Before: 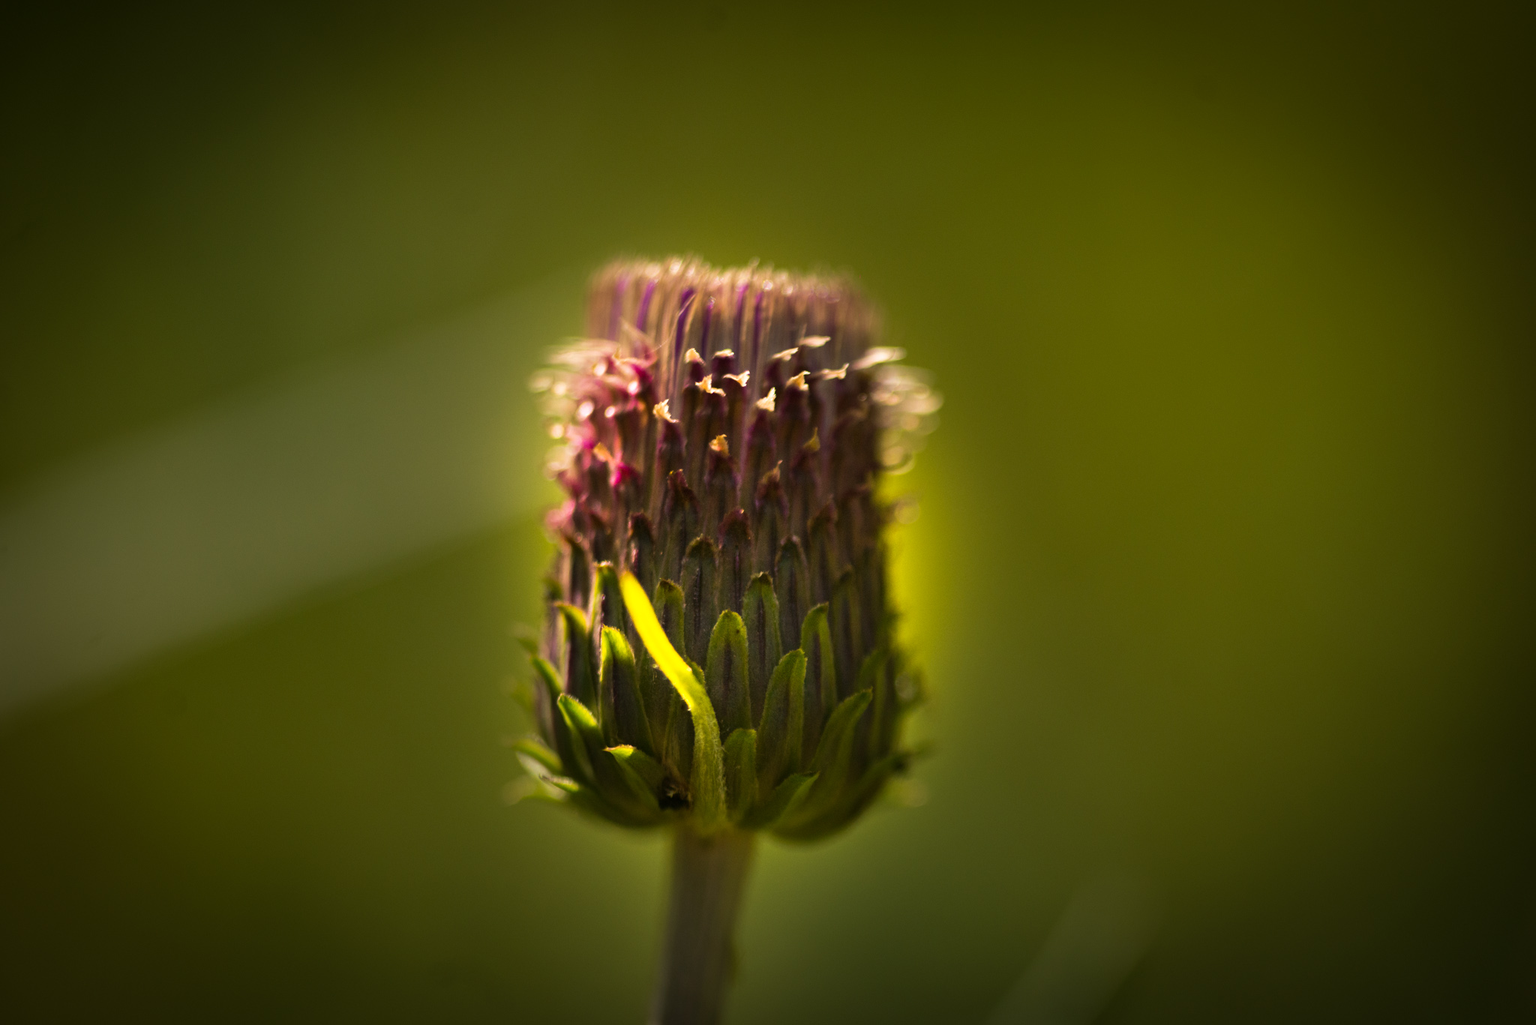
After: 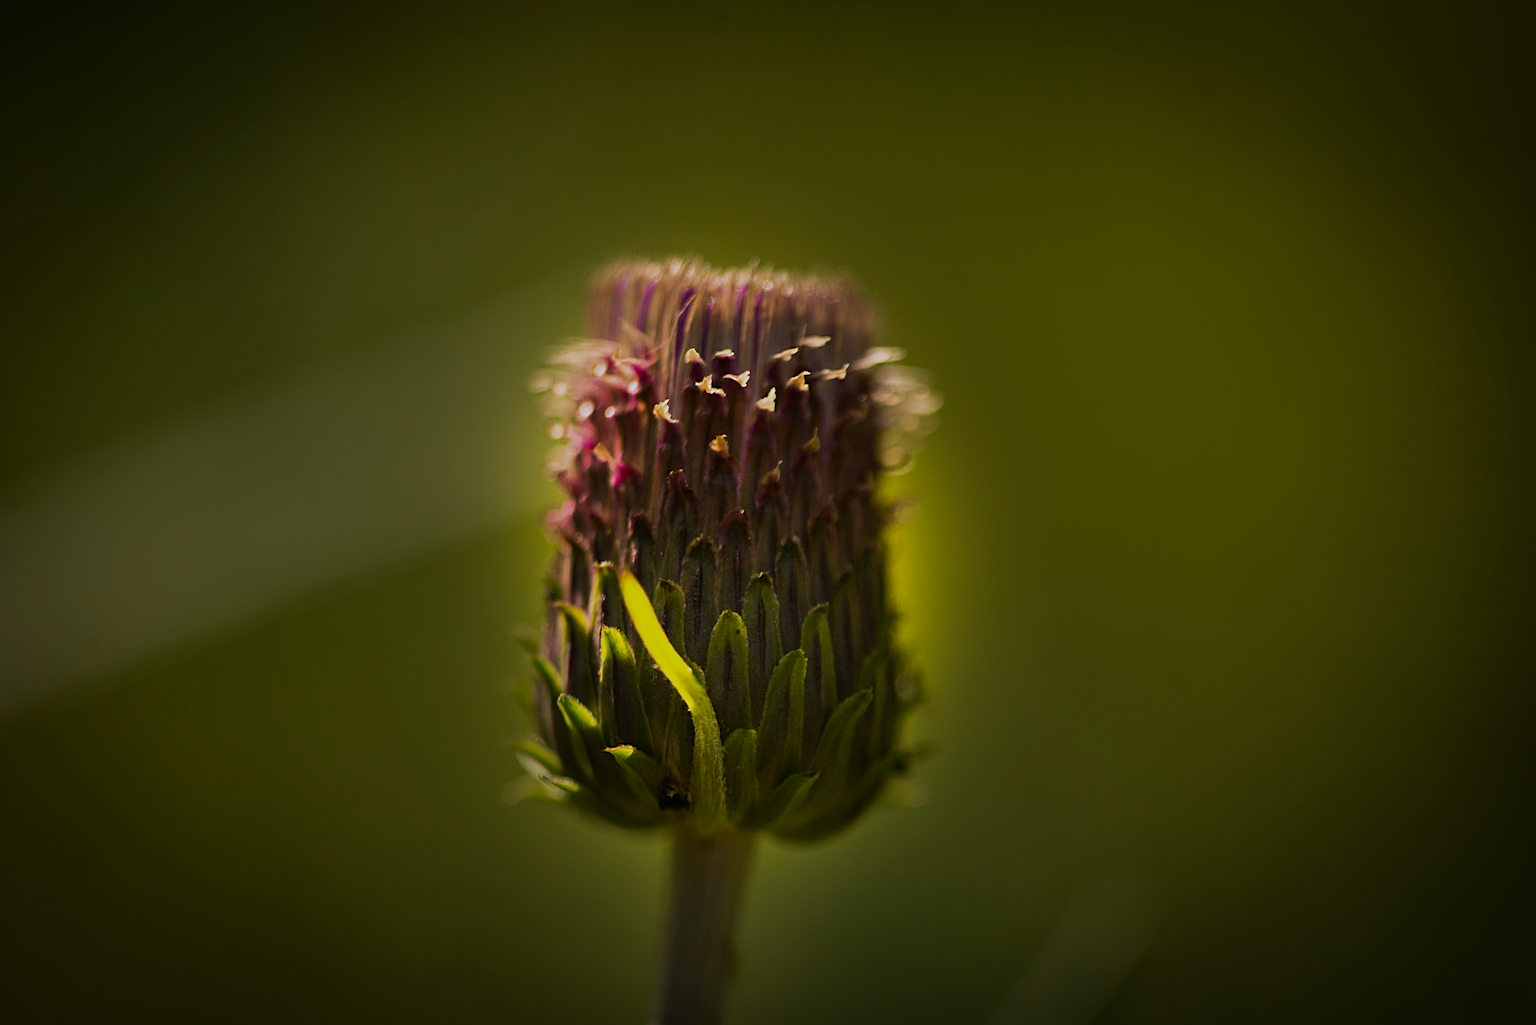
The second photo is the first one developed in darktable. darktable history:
exposure: black level correction 0, exposure -0.766 EV, compensate highlight preservation false
sharpen: on, module defaults
